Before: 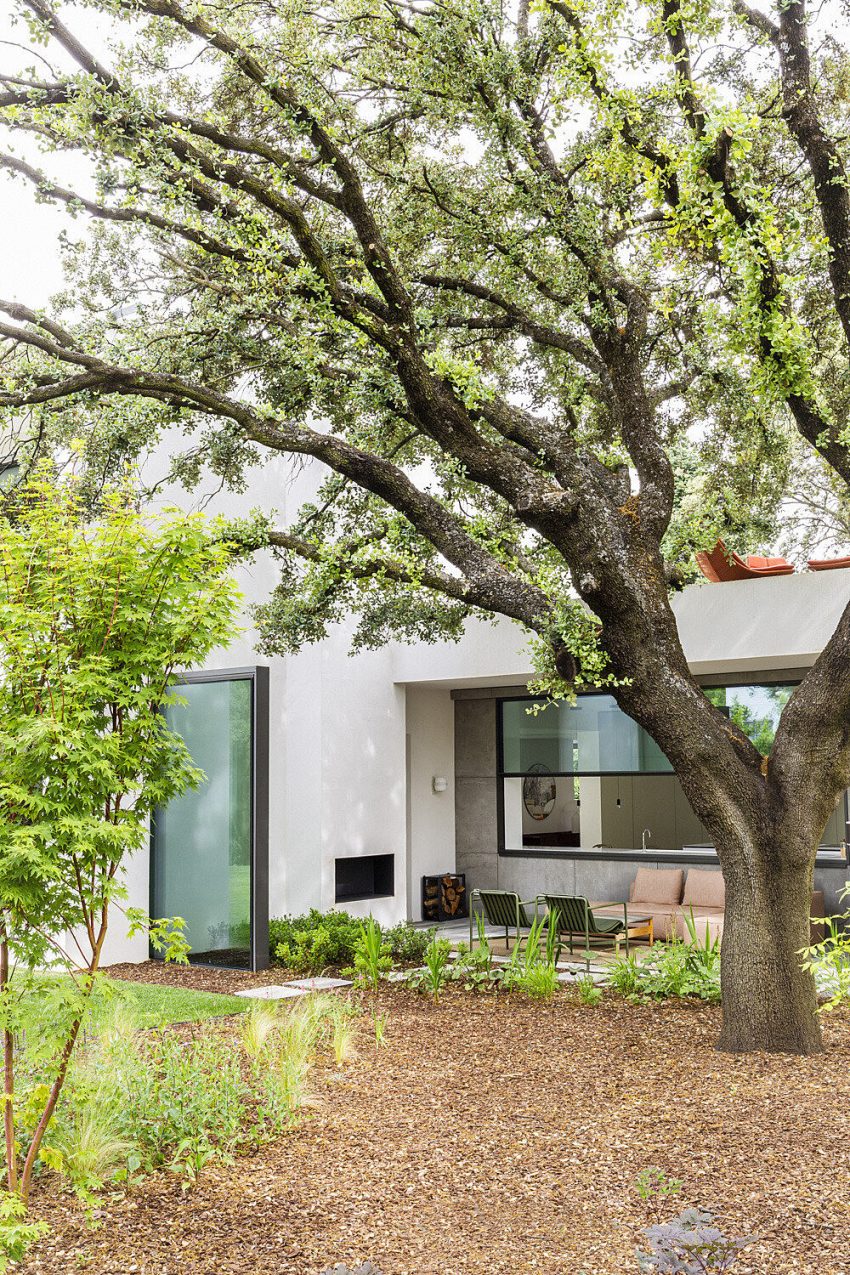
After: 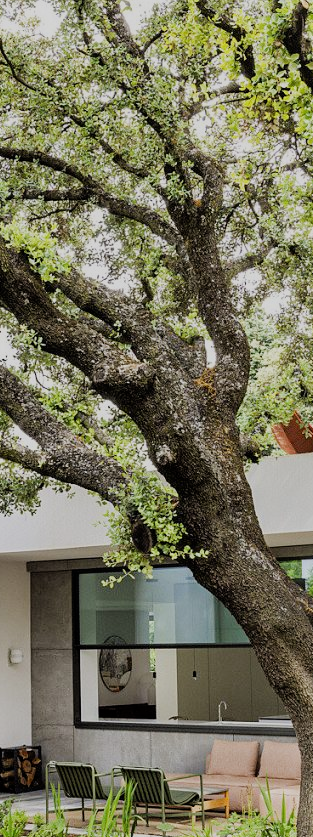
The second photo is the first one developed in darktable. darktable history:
filmic rgb: black relative exposure -7.65 EV, white relative exposure 4.56 EV, hardness 3.61
crop and rotate: left 49.936%, top 10.094%, right 13.136%, bottom 24.256%
